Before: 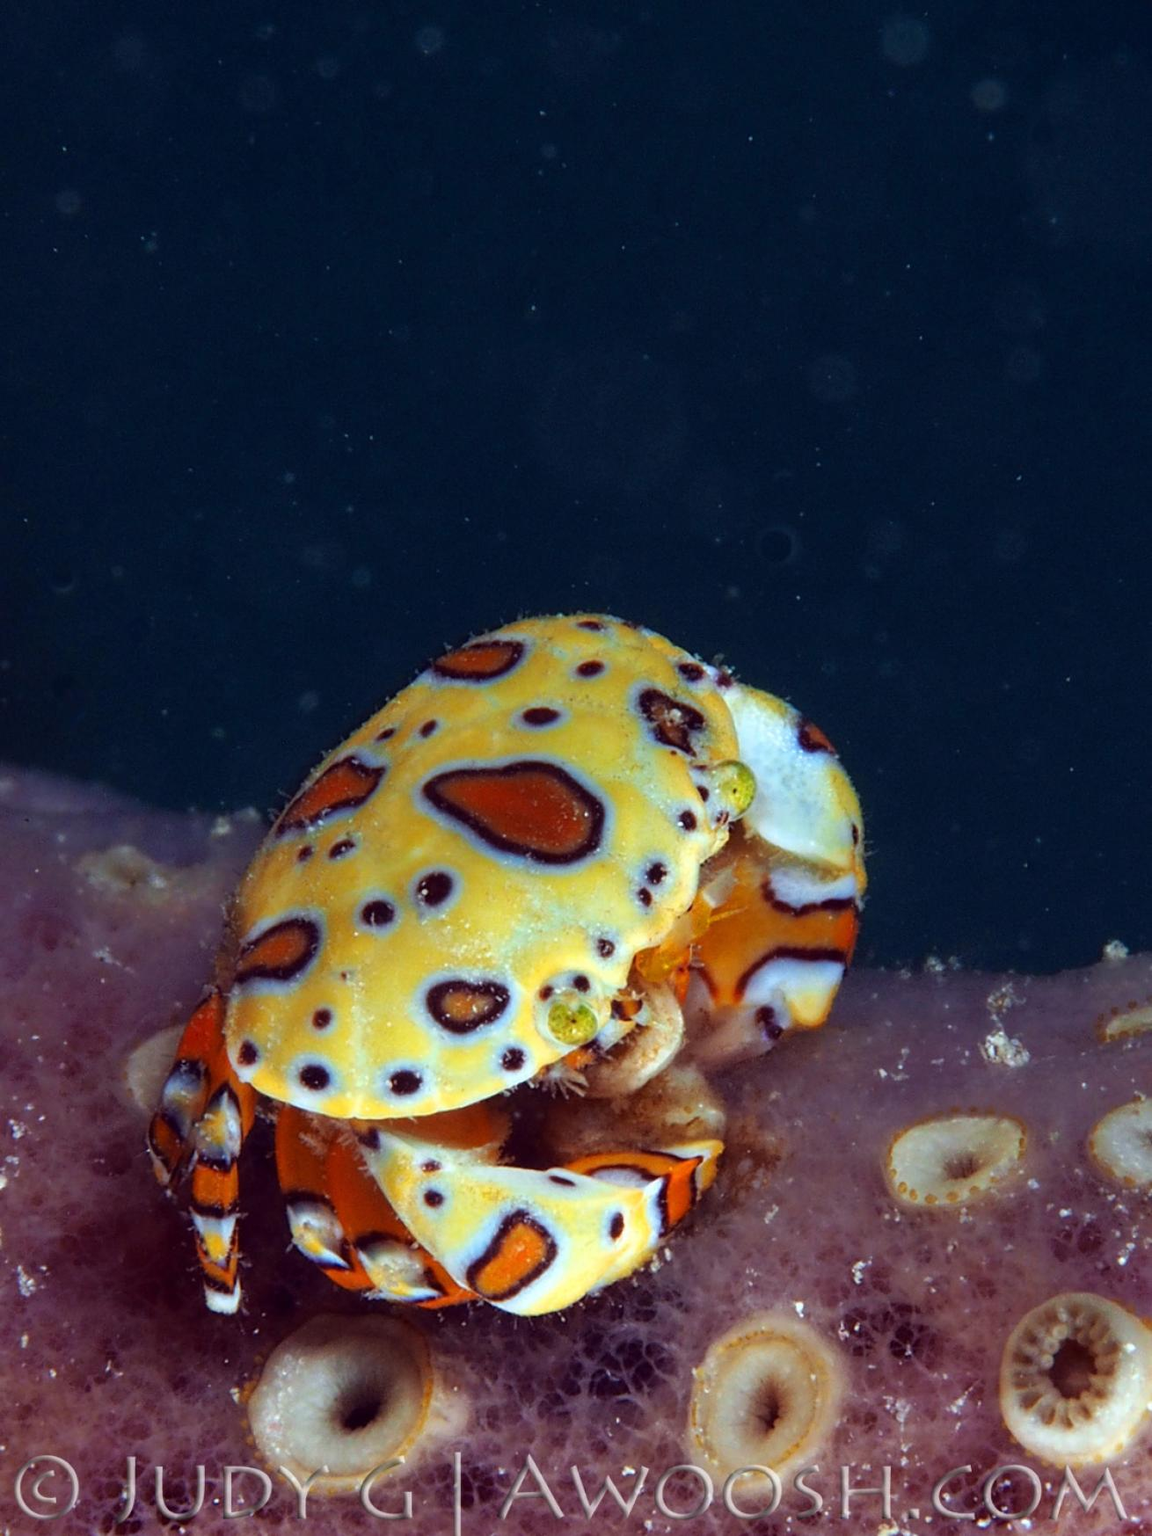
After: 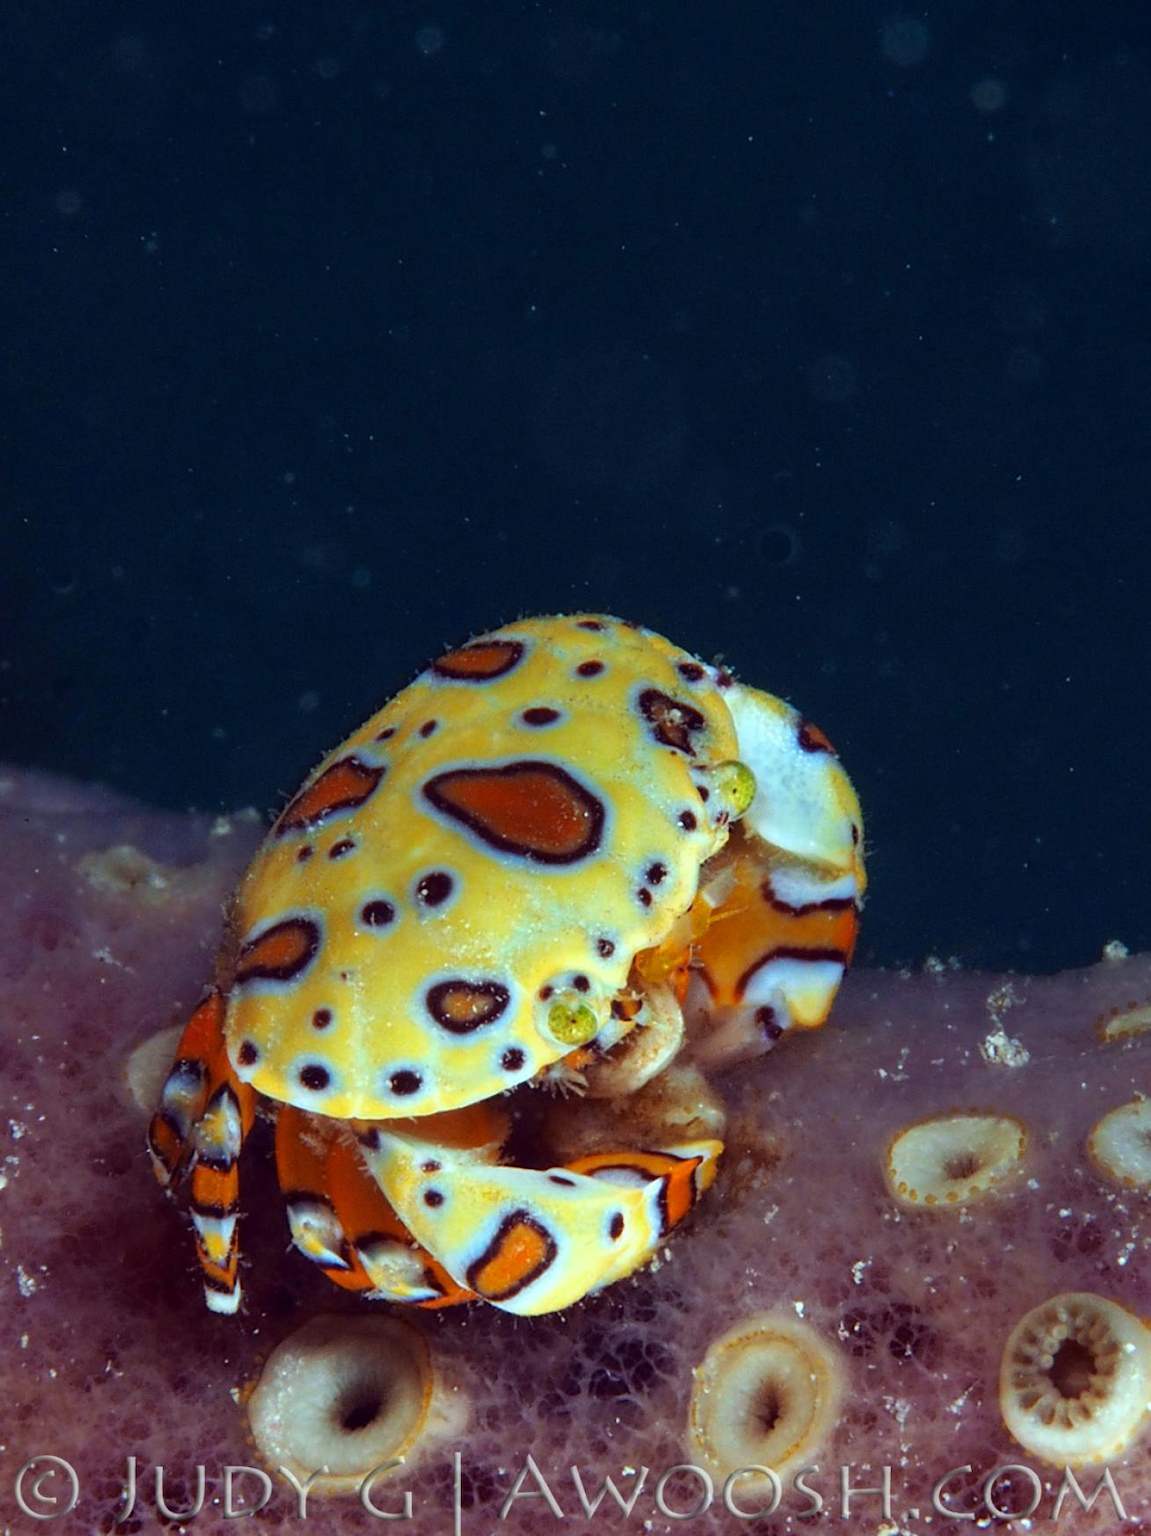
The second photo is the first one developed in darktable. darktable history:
color correction: highlights a* -6.93, highlights b* 0.445
